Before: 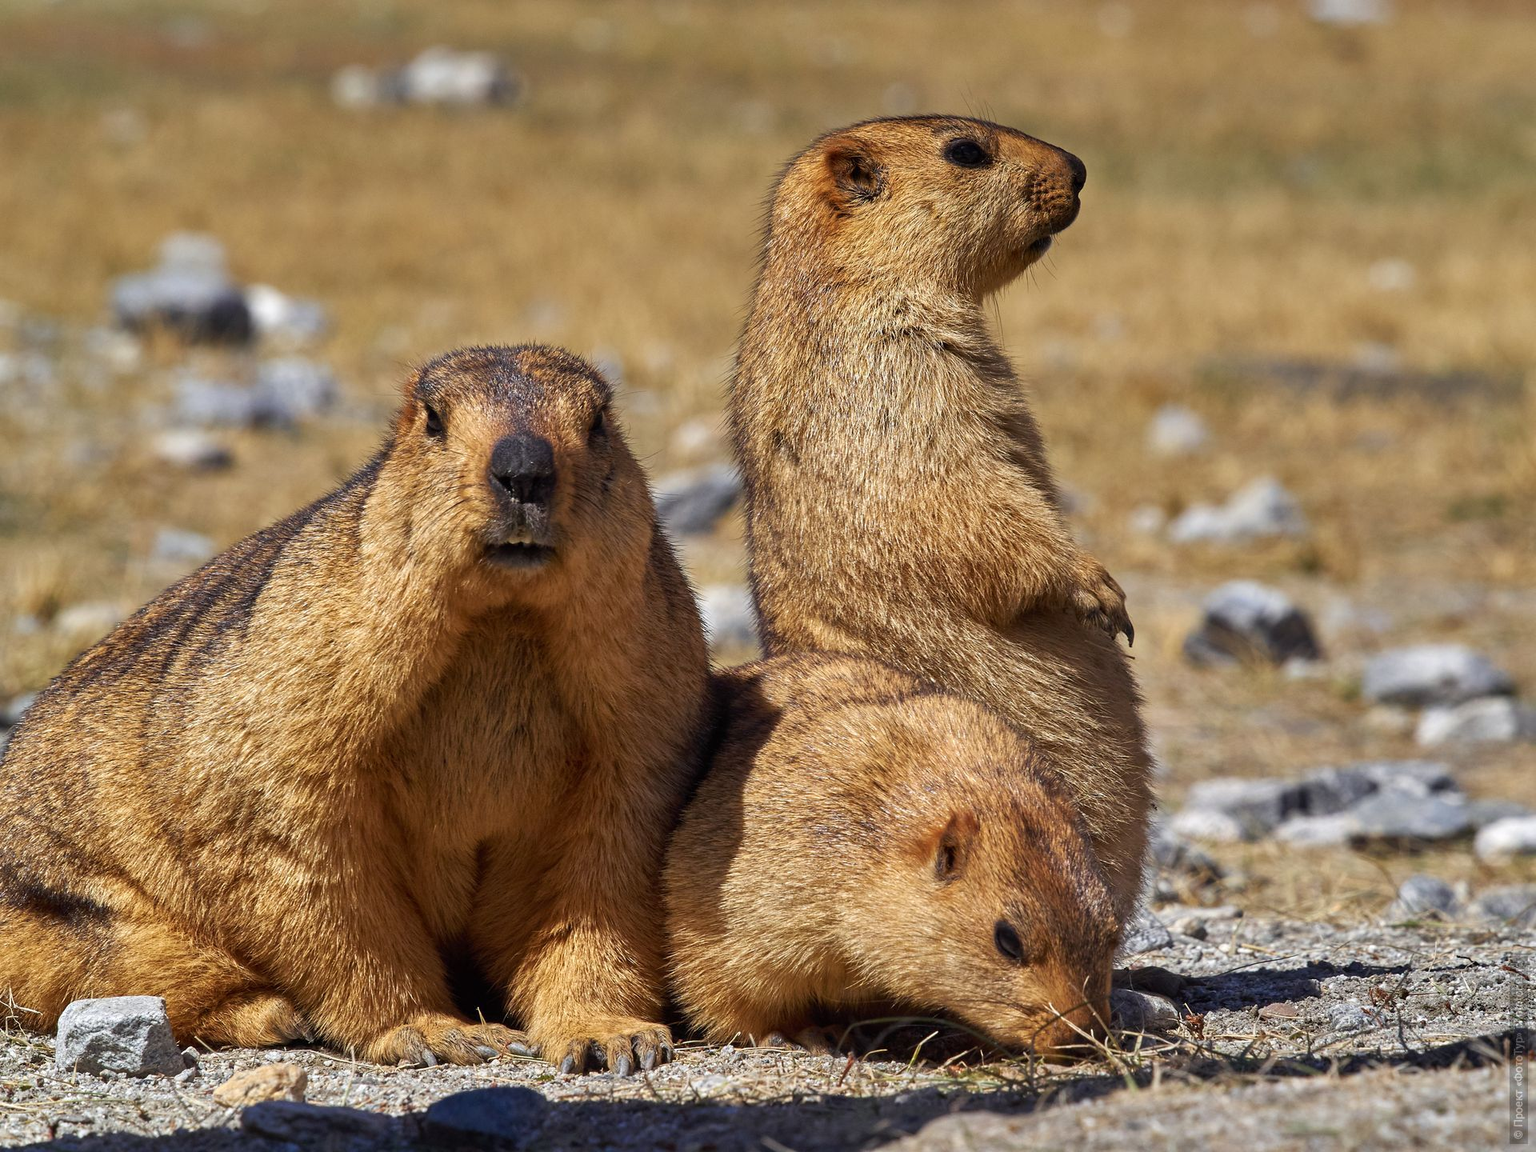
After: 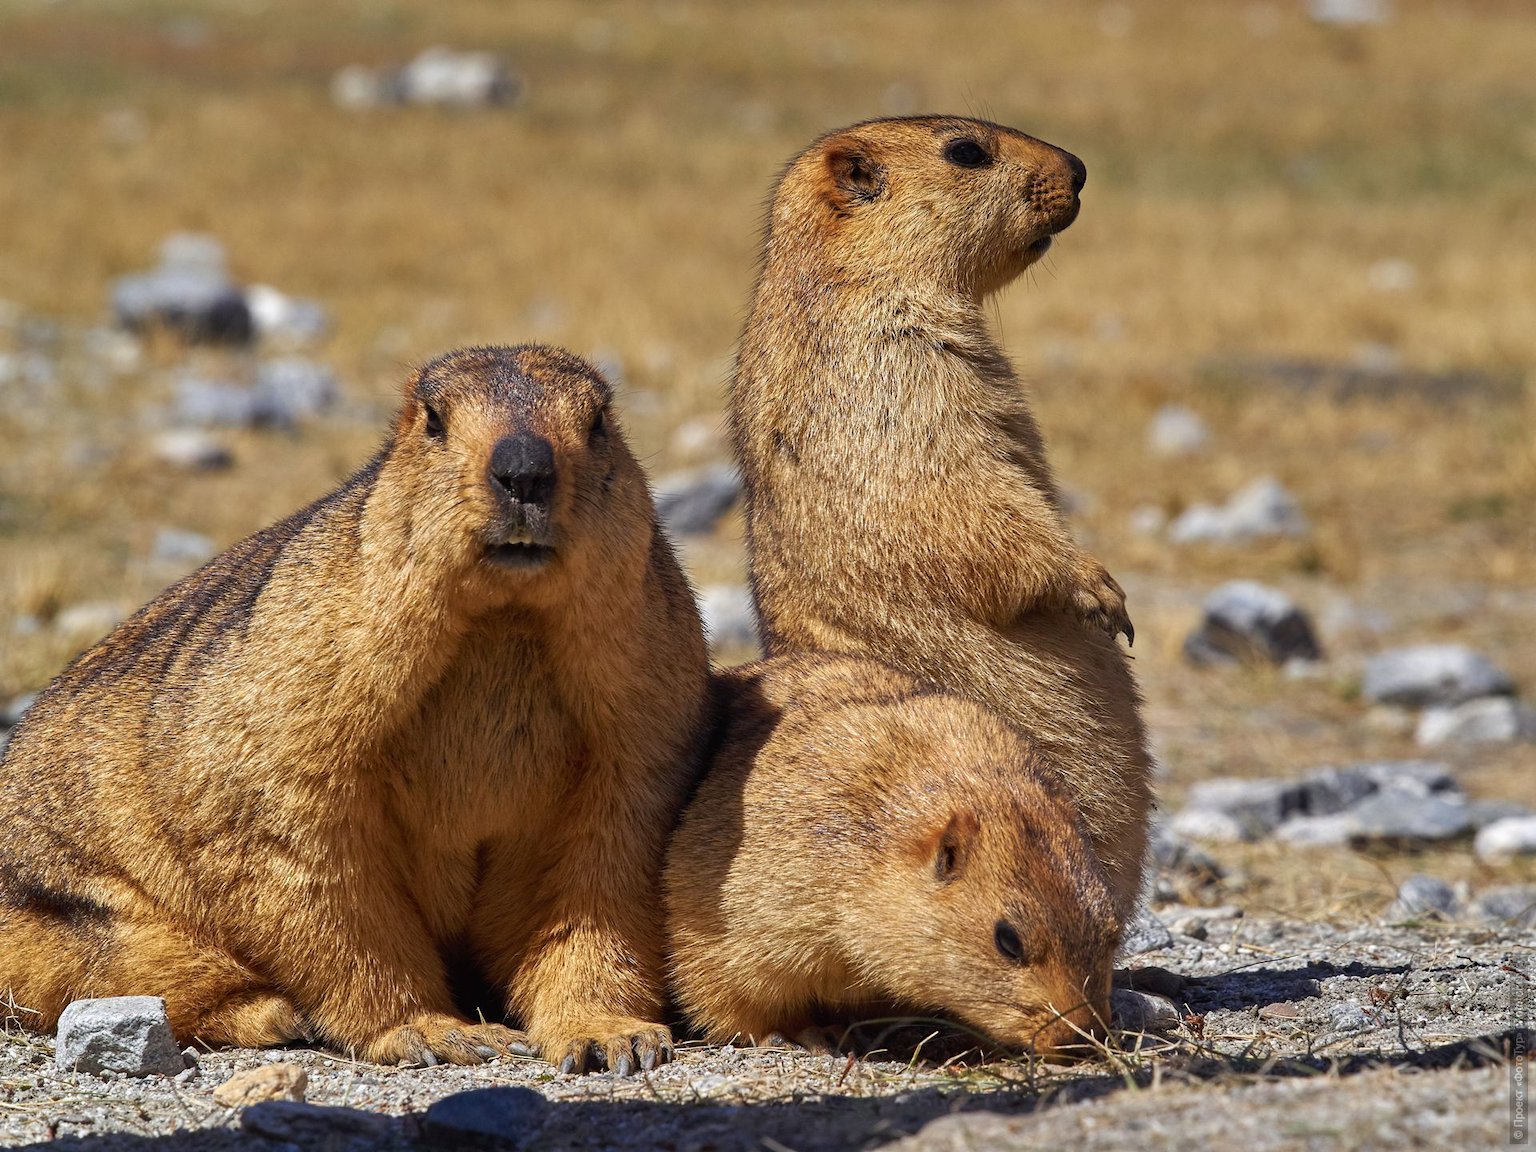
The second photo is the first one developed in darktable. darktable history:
local contrast: mode bilateral grid, contrast 99, coarseness 100, detail 95%, midtone range 0.2
